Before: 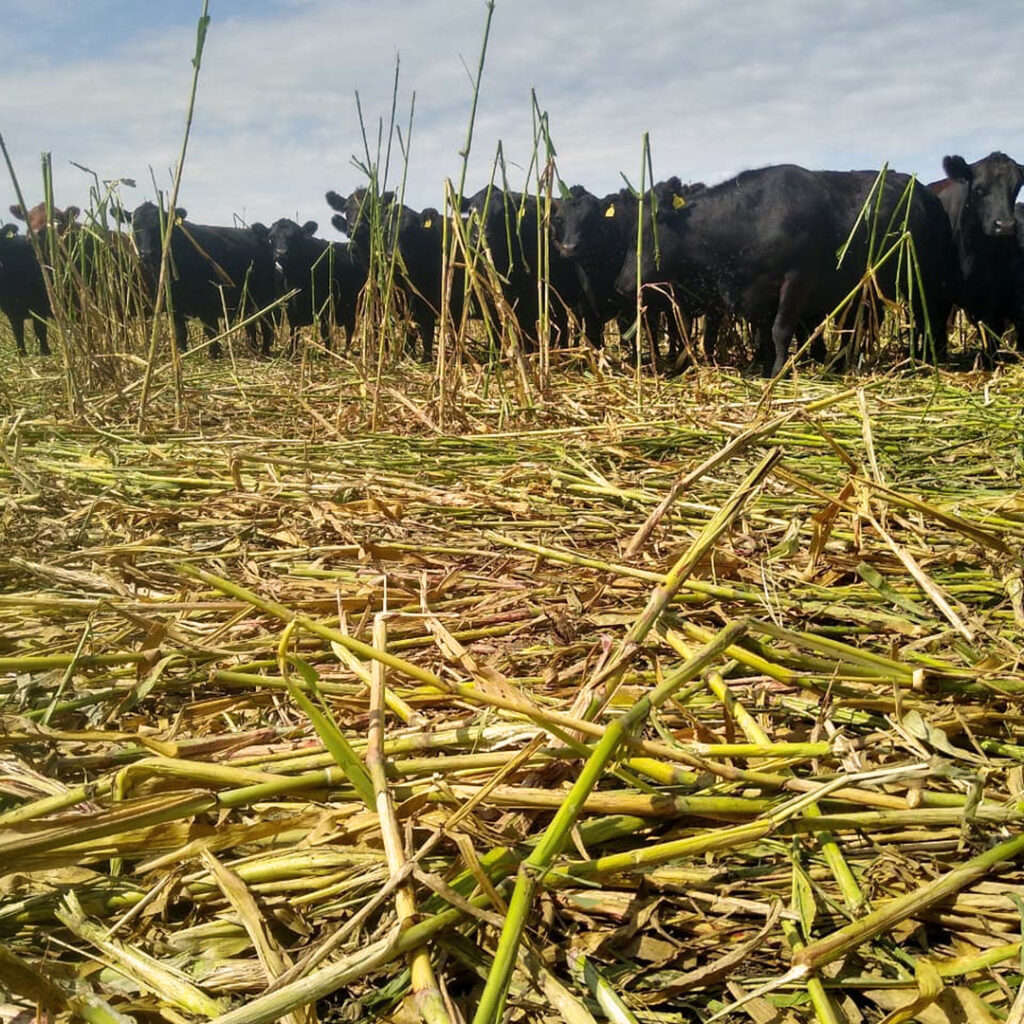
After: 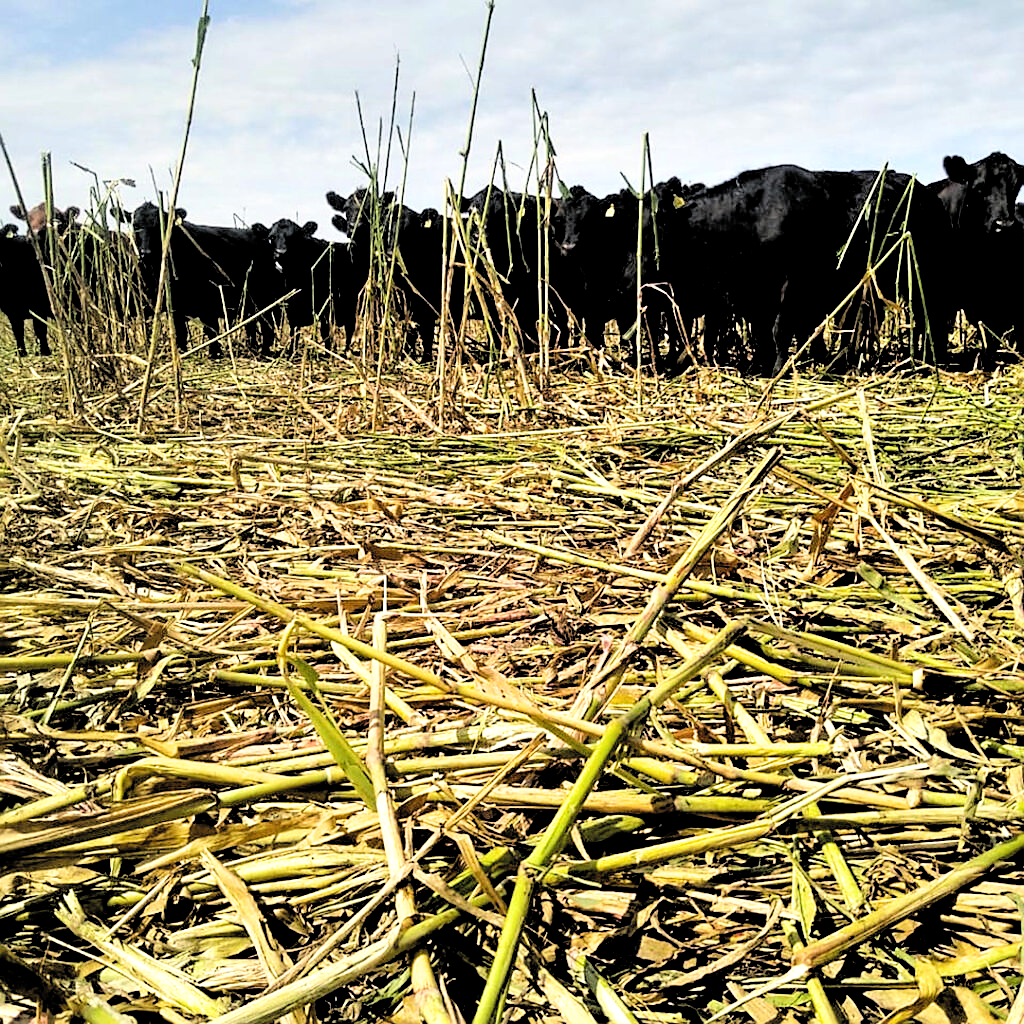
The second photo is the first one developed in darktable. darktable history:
sharpen: on, module defaults
filmic rgb: middle gray luminance 13.55%, black relative exposure -1.97 EV, white relative exposure 3.1 EV, threshold 6 EV, target black luminance 0%, hardness 1.79, latitude 59.23%, contrast 1.728, highlights saturation mix 5%, shadows ↔ highlights balance -37.52%, add noise in highlights 0, color science v3 (2019), use custom middle-gray values true, iterations of high-quality reconstruction 0, contrast in highlights soft, enable highlight reconstruction true
